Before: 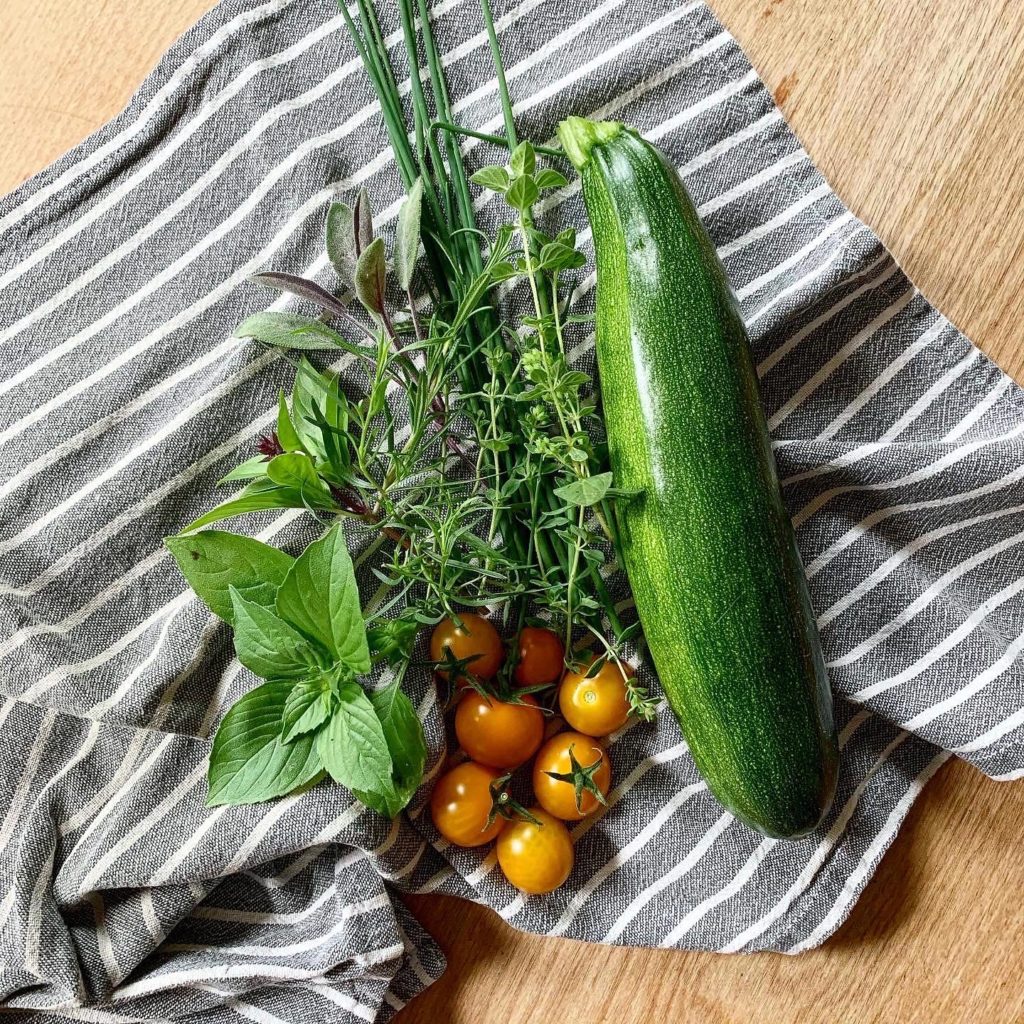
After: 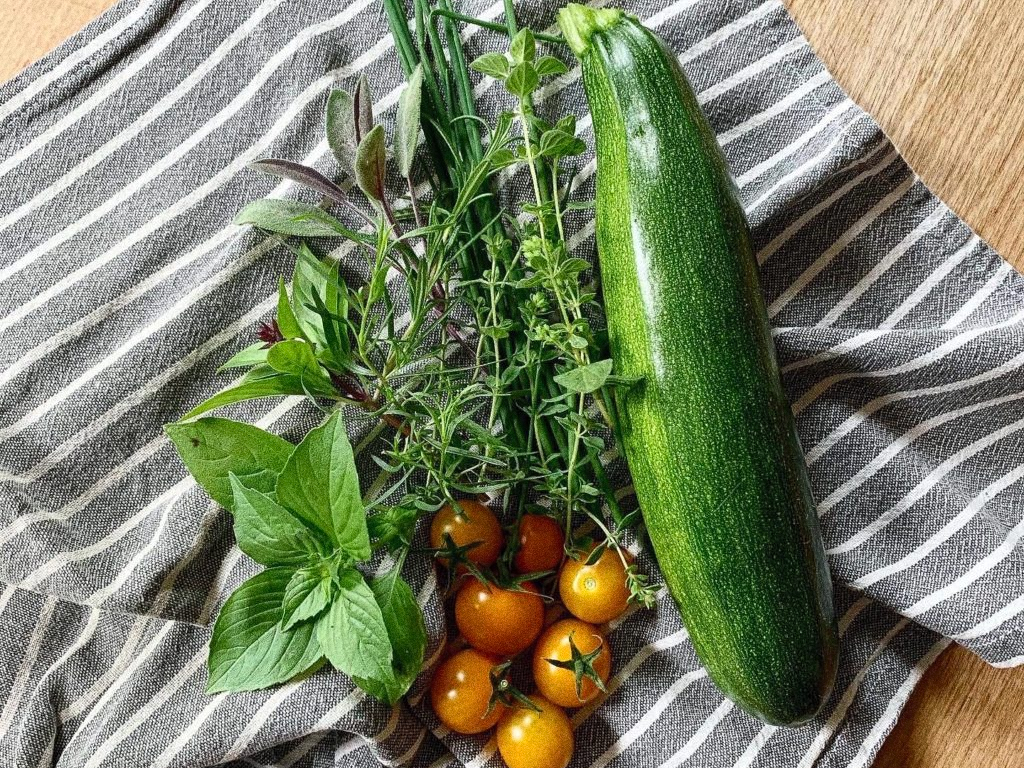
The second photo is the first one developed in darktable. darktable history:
grain: coarseness 0.09 ISO, strength 40%
crop: top 11.038%, bottom 13.962%
fill light: on, module defaults
